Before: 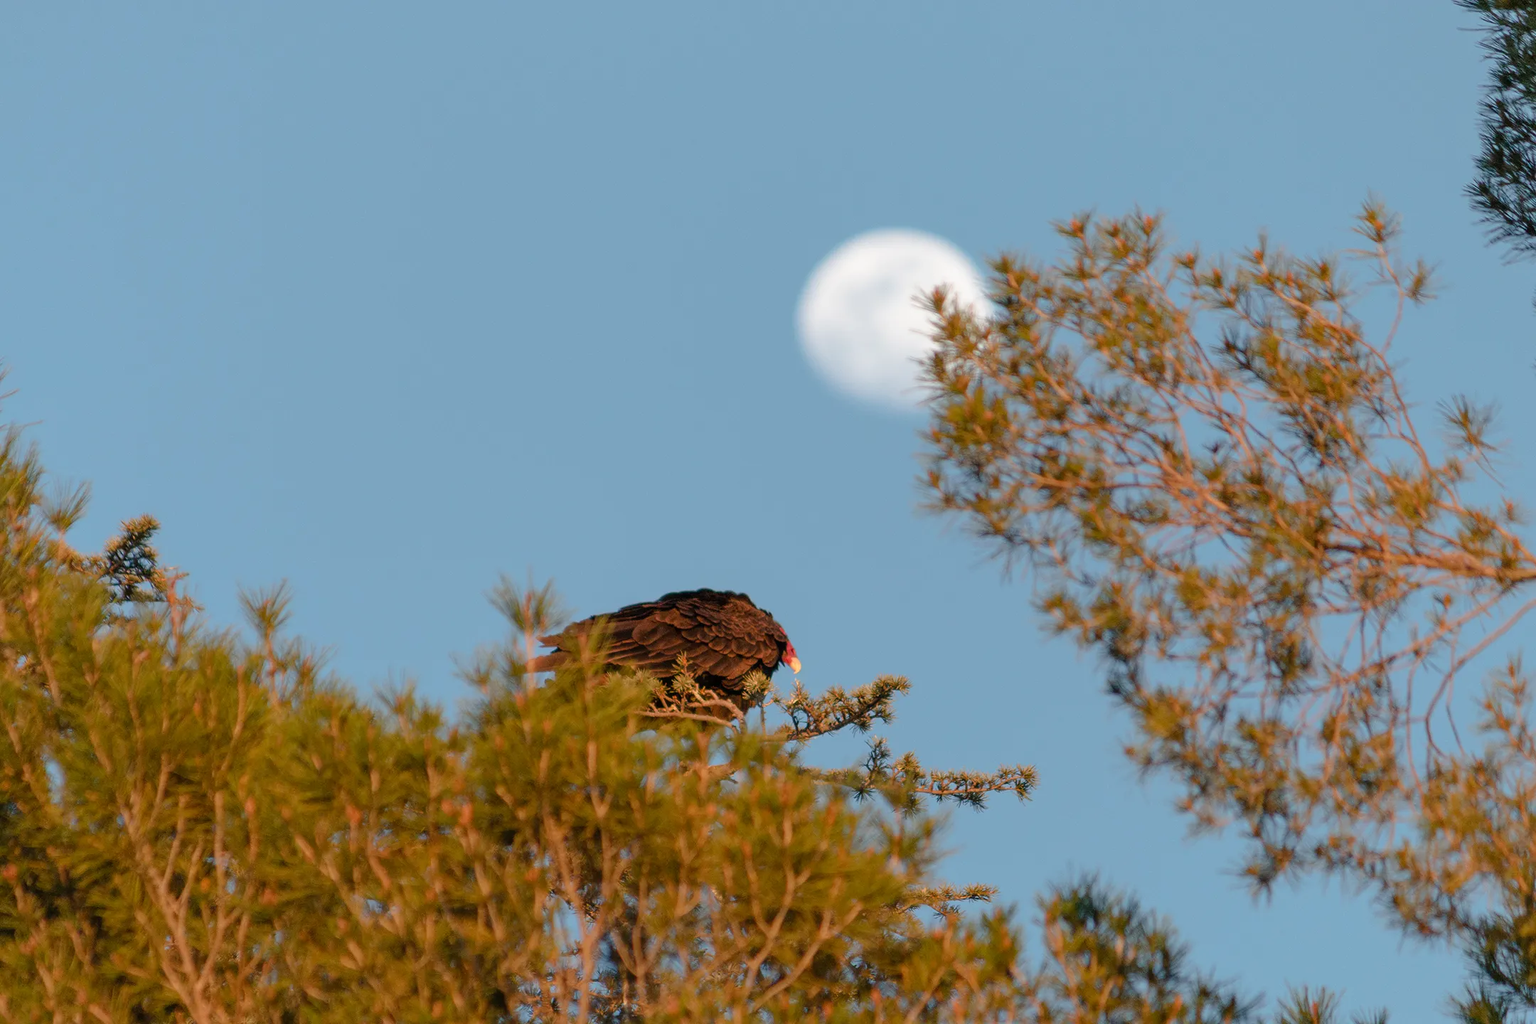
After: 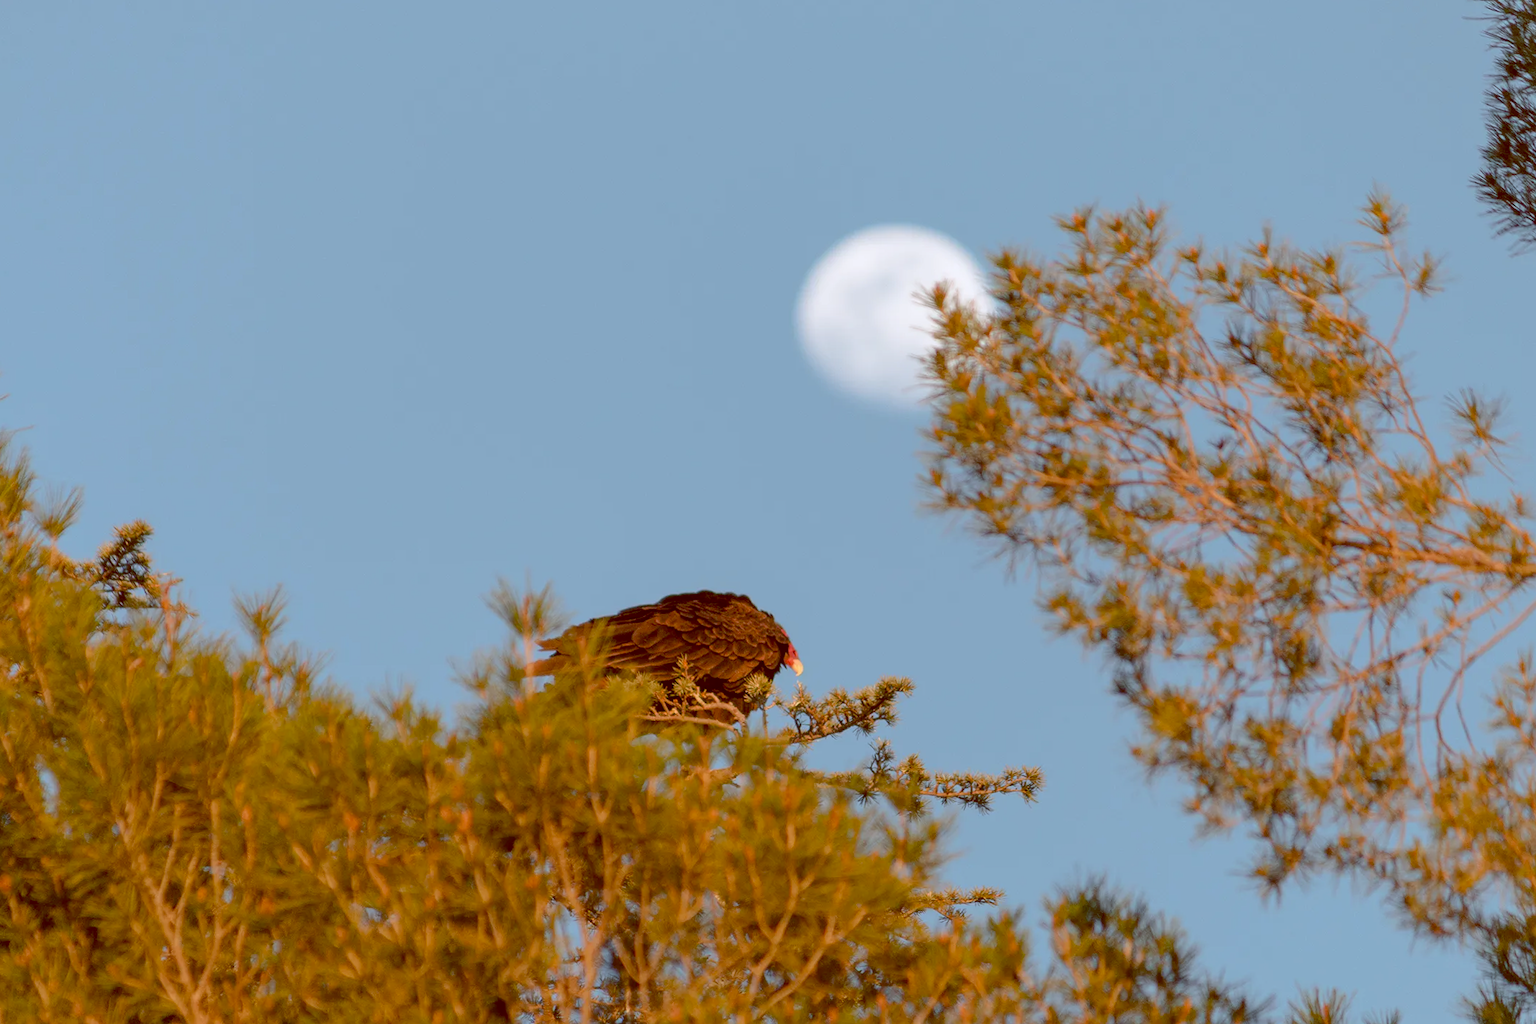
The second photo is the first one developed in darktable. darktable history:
color balance: lift [1, 1.011, 0.999, 0.989], gamma [1.109, 1.045, 1.039, 0.955], gain [0.917, 0.936, 0.952, 1.064], contrast 2.32%, contrast fulcrum 19%, output saturation 101%
rotate and perspective: rotation -0.45°, automatic cropping original format, crop left 0.008, crop right 0.992, crop top 0.012, crop bottom 0.988
